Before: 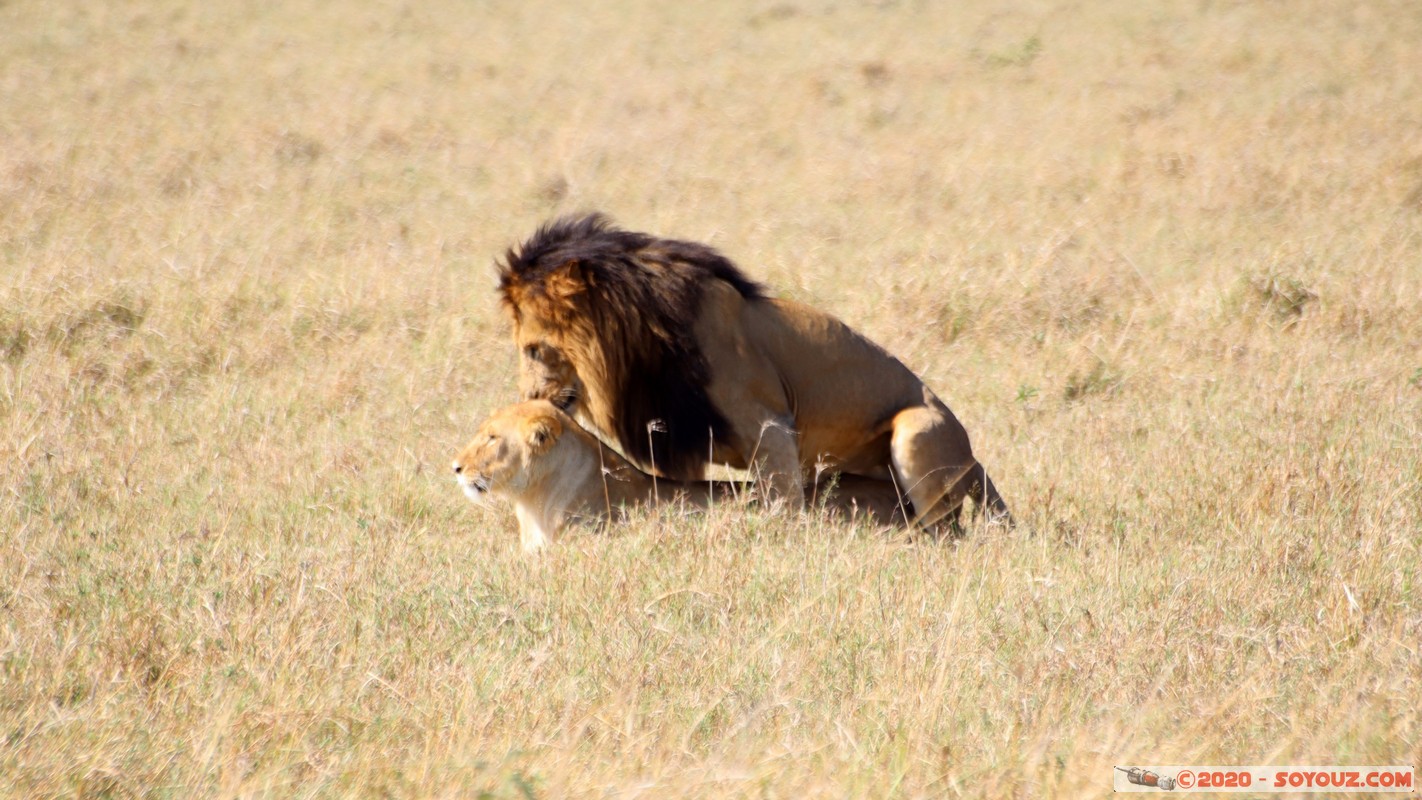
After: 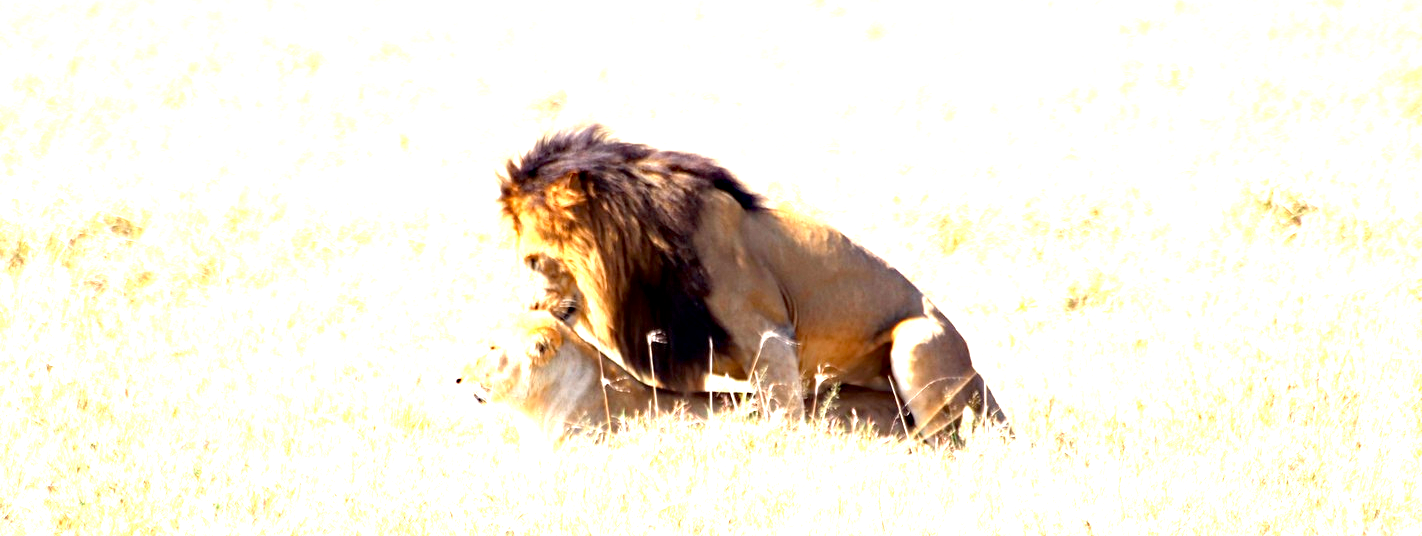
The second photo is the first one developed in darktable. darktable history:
crop: top 11.166%, bottom 21.791%
haze removal: compatibility mode true, adaptive false
exposure: black level correction 0.001, exposure 1.832 EV, compensate highlight preservation false
